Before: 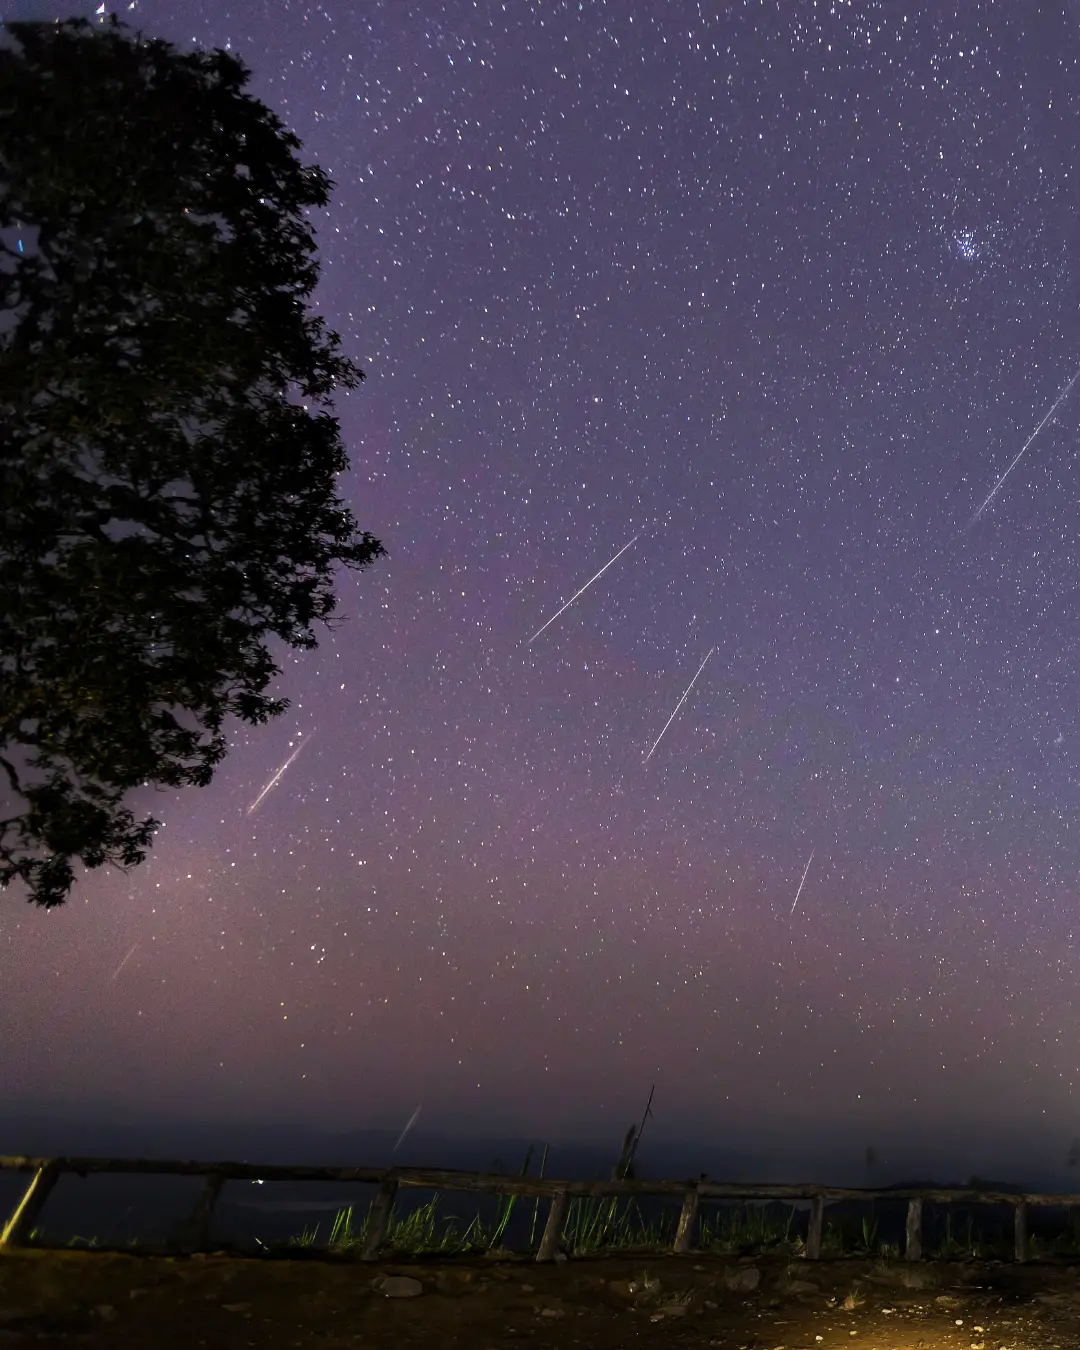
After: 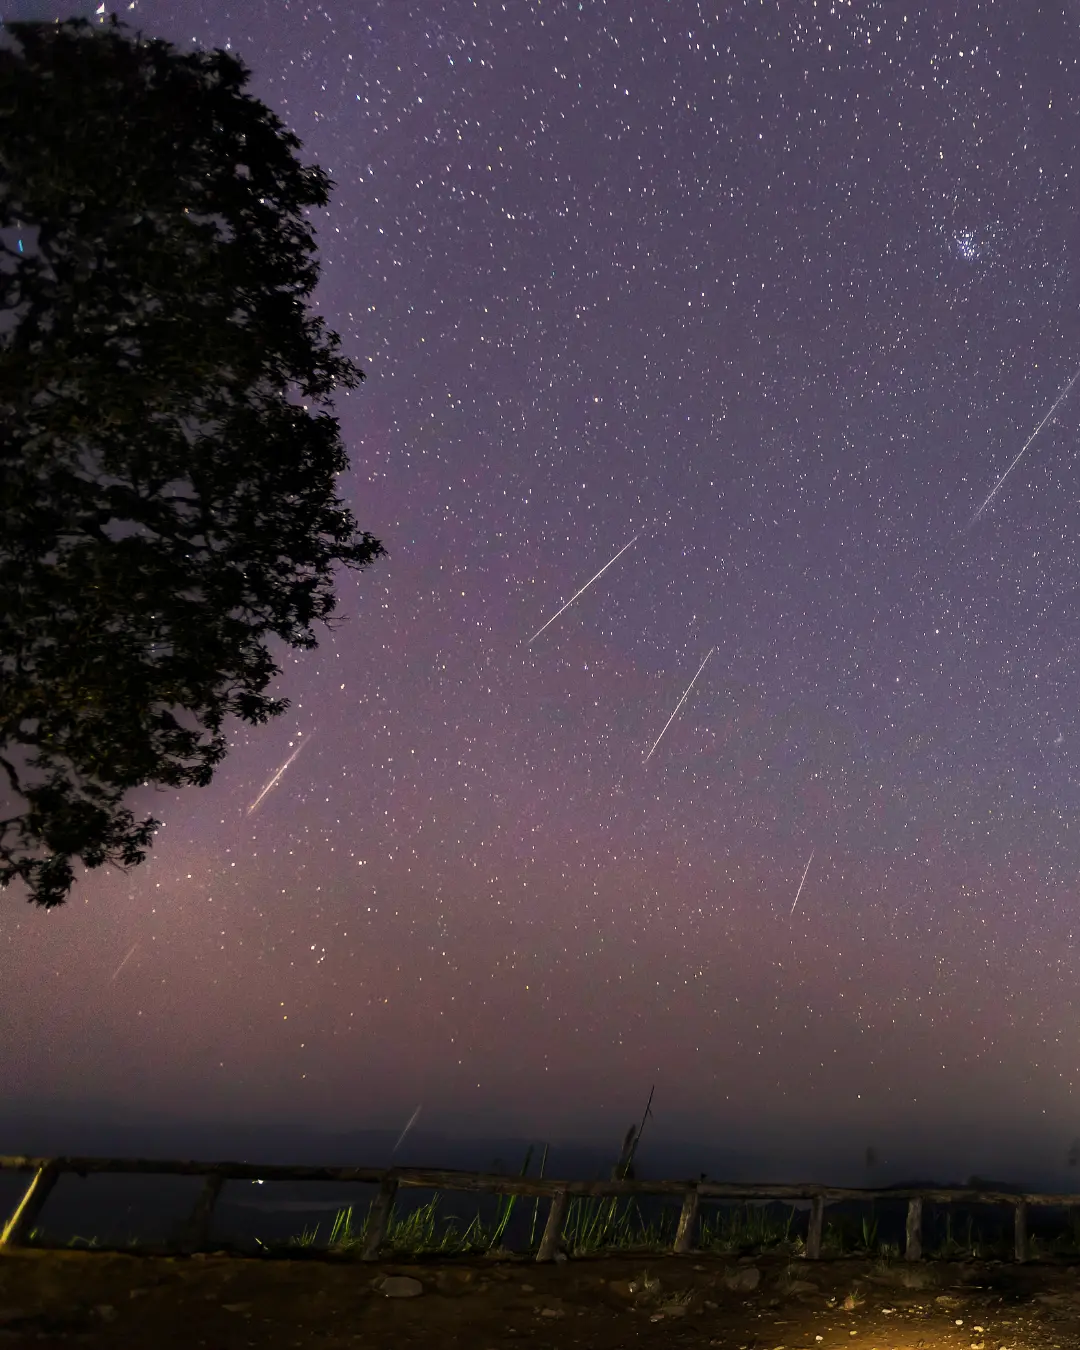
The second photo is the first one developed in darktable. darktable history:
tone equalizer: on, module defaults
white balance: red 1.045, blue 0.932
